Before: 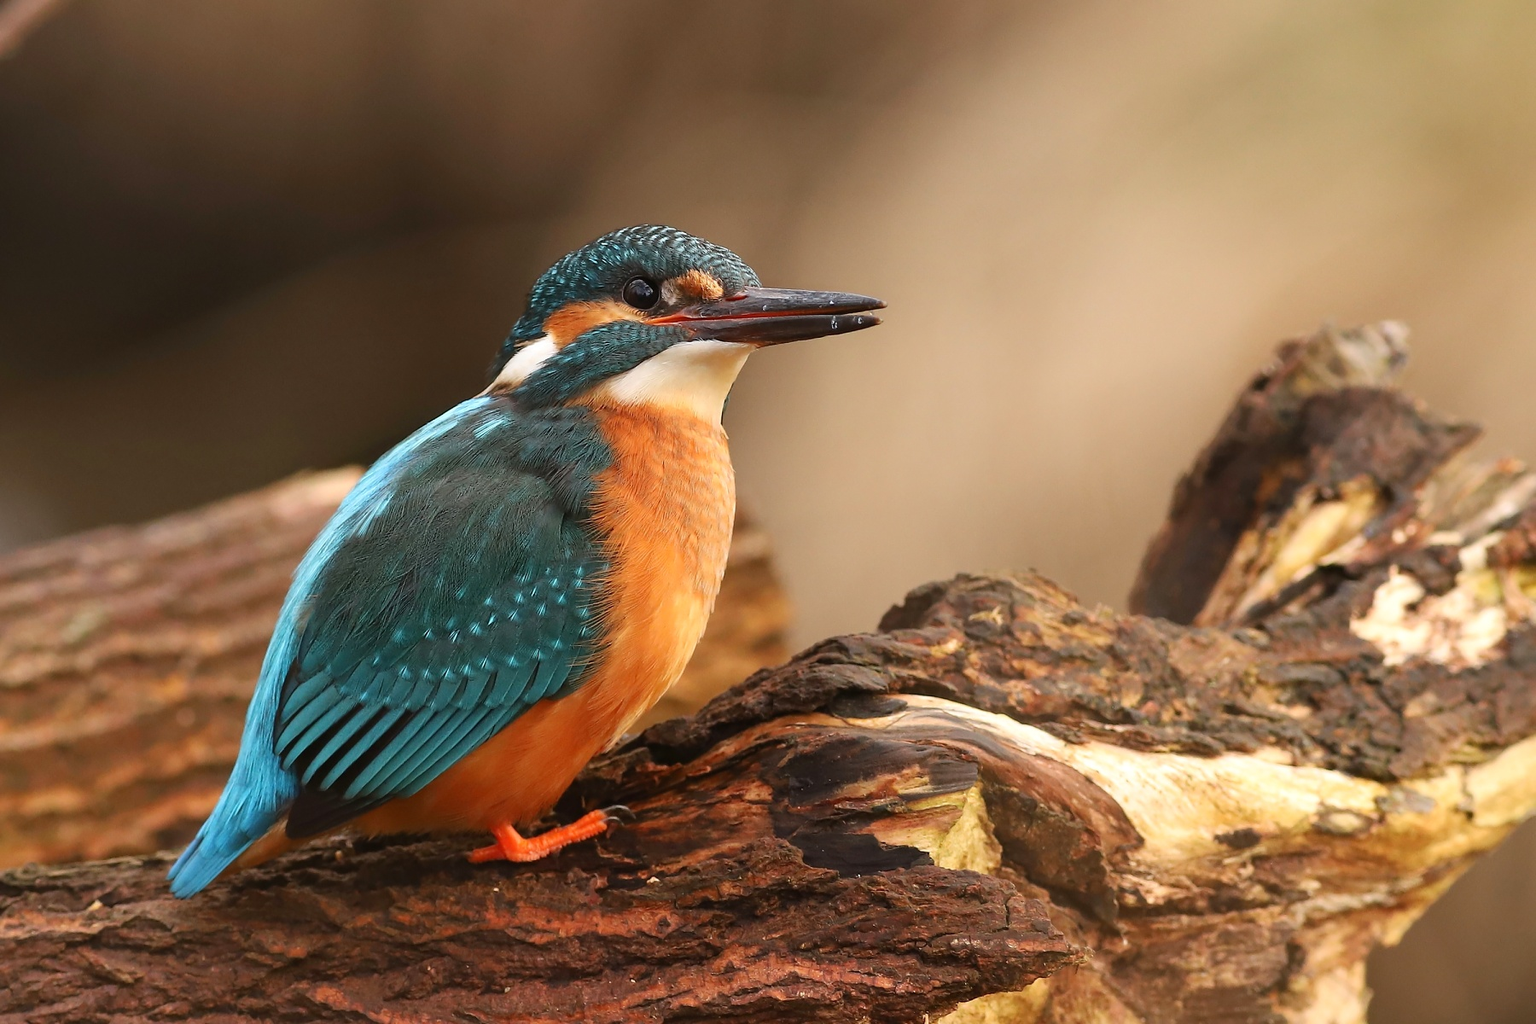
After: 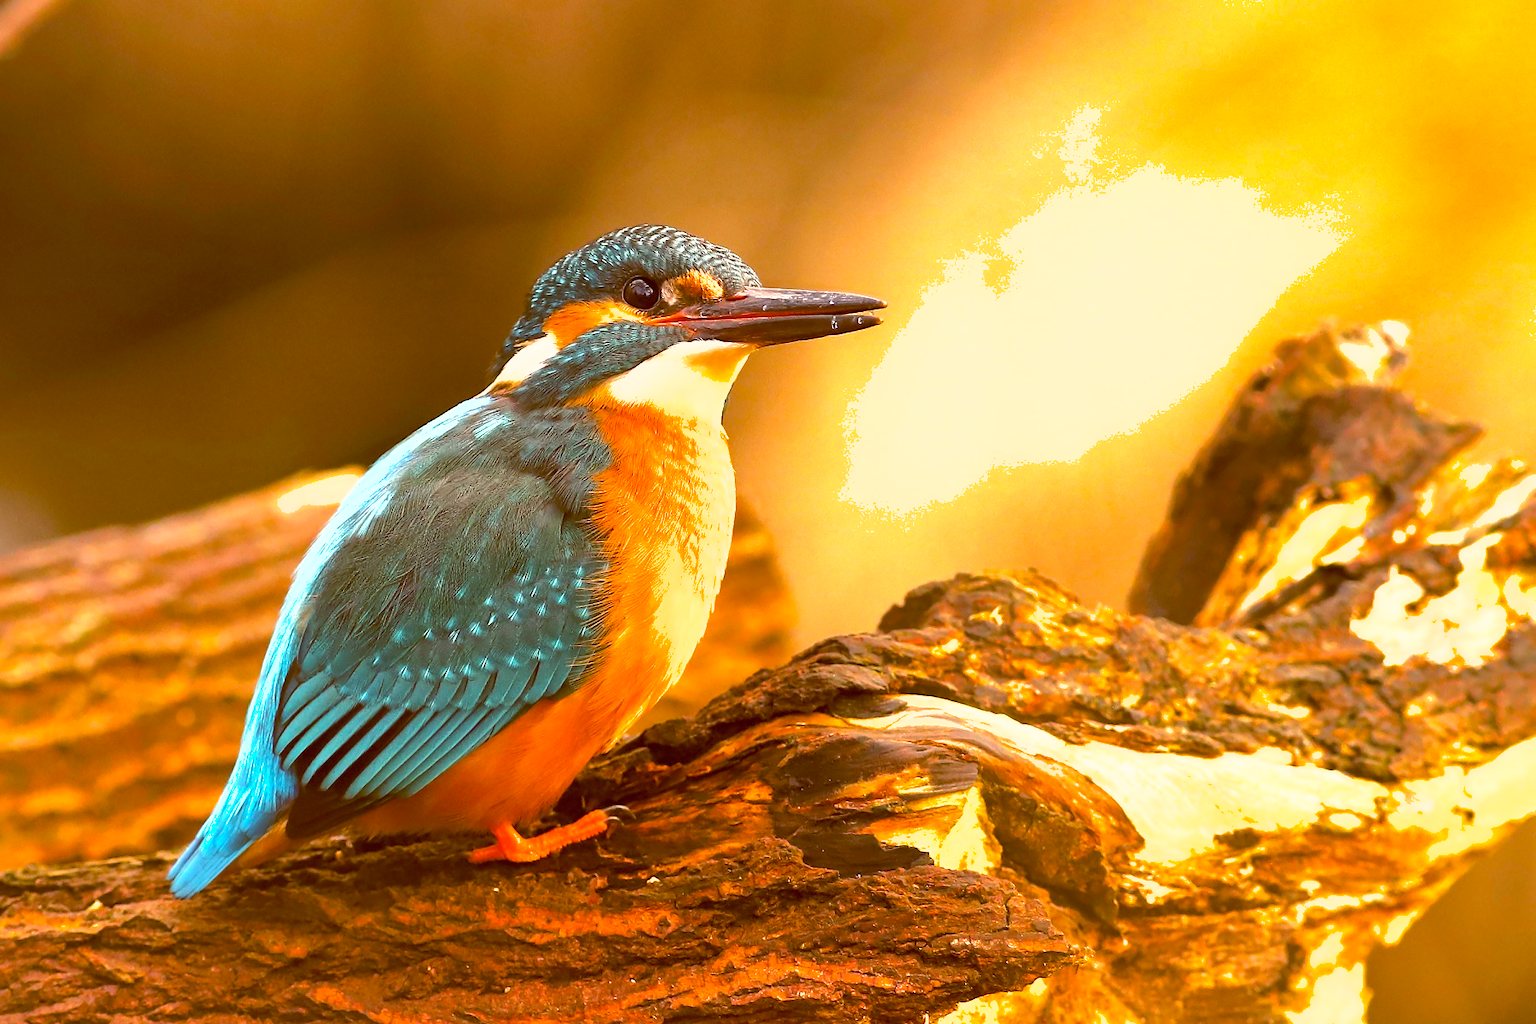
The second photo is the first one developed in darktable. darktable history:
shadows and highlights: on, module defaults
color balance rgb: highlights gain › chroma 2.965%, highlights gain › hue 60.96°, global offset › chroma 0.397%, global offset › hue 32.39°, perceptual saturation grading › global saturation 37.265%, perceptual brilliance grading › highlights 9.865%, perceptual brilliance grading › mid-tones 5.047%
exposure: black level correction 0, exposure 0.875 EV, compensate exposure bias true, compensate highlight preservation false
